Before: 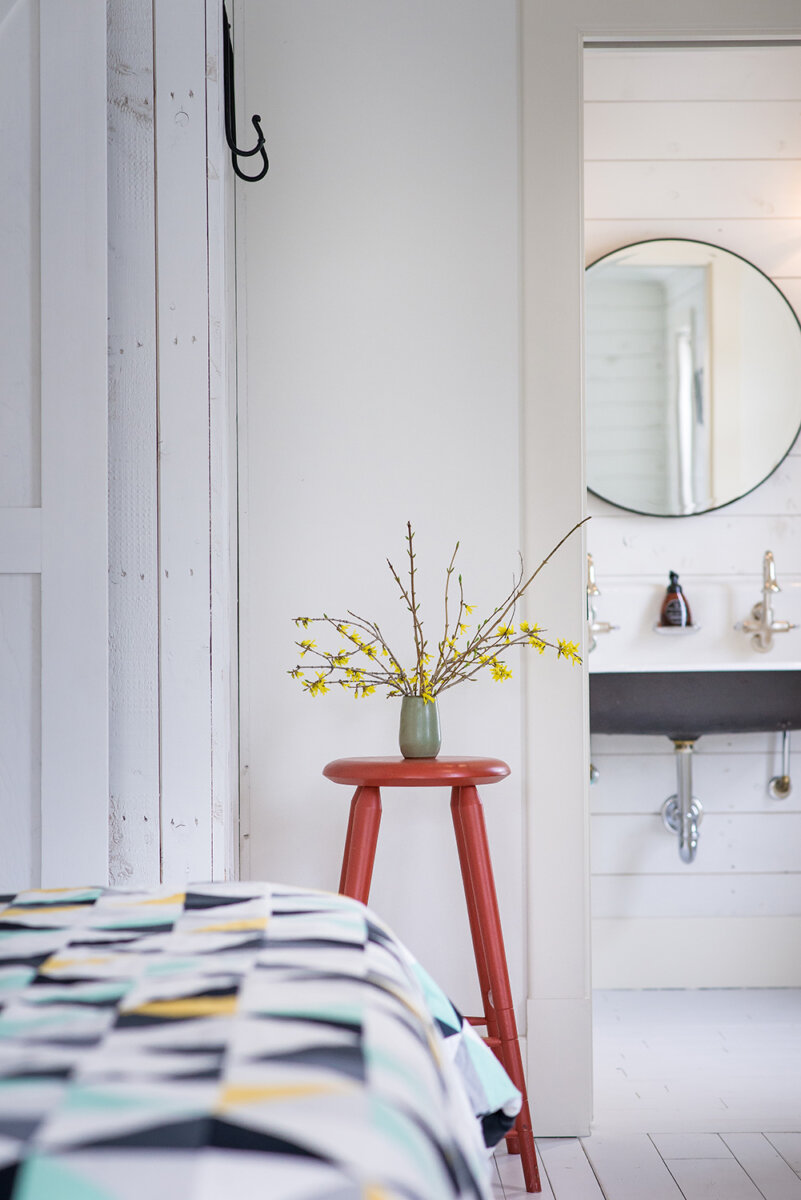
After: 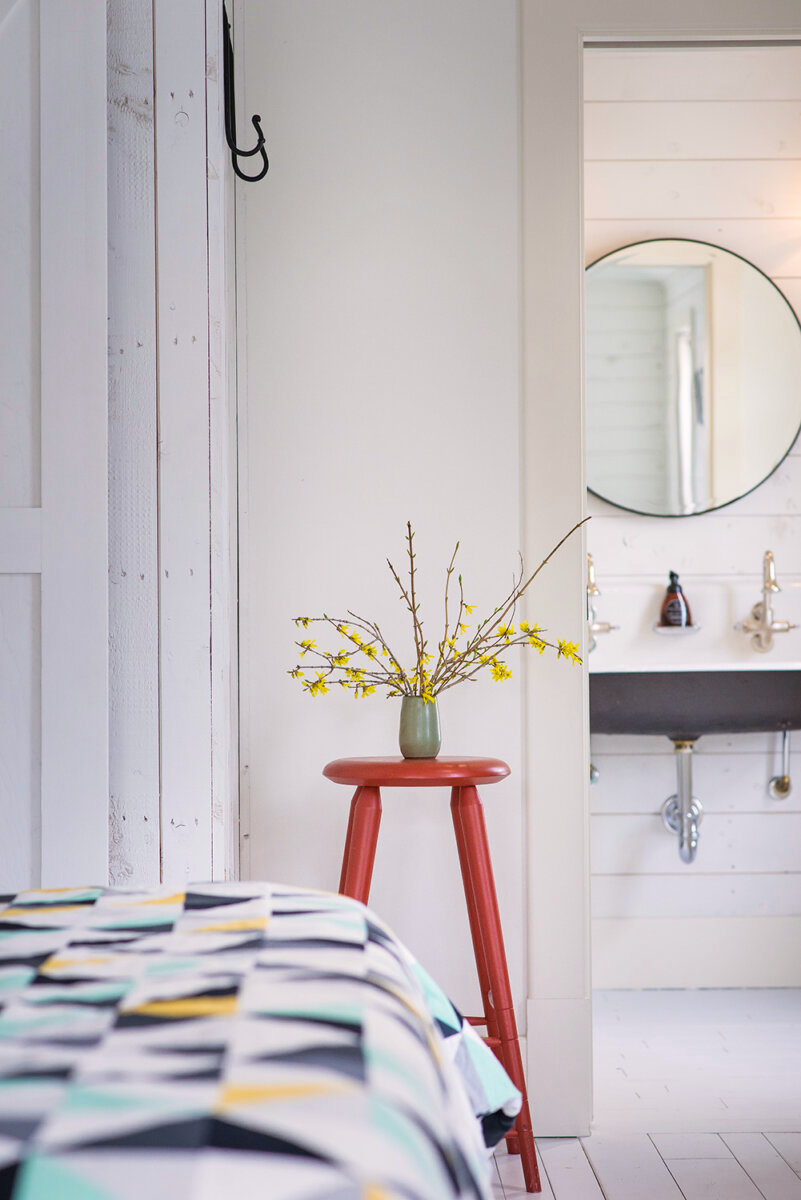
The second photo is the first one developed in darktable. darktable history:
tone equalizer: on, module defaults
color balance rgb: shadows lift › chroma 2%, shadows lift › hue 50°, power › hue 60°, highlights gain › chroma 1%, highlights gain › hue 60°, global offset › luminance 0.25%, global vibrance 30%
